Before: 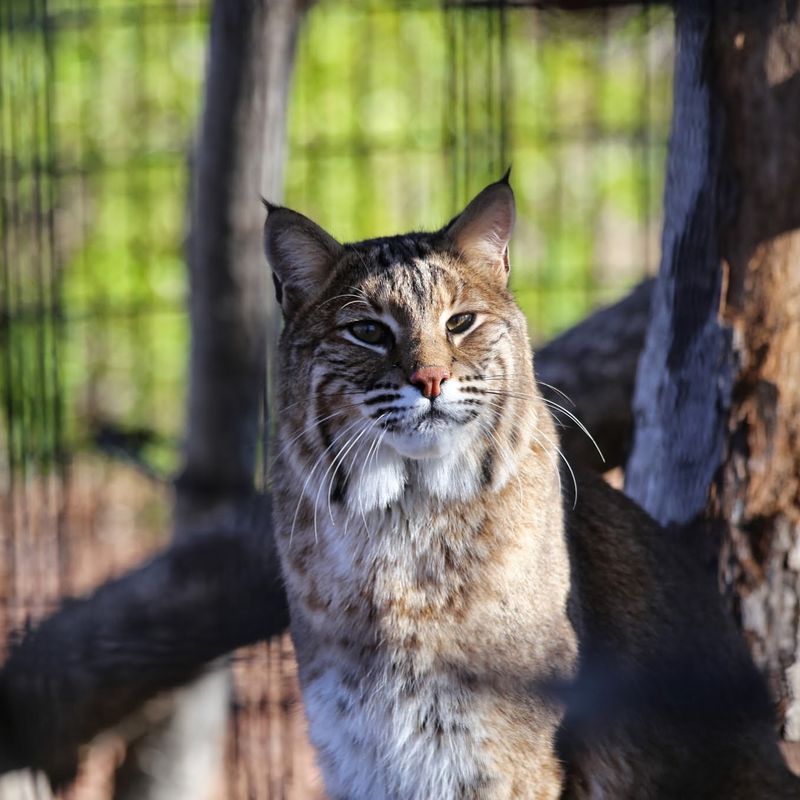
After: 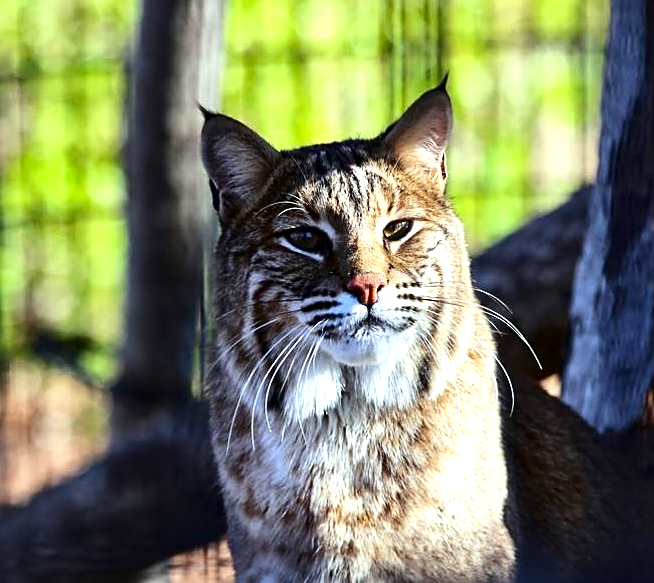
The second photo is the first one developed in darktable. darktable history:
local contrast: mode bilateral grid, contrast 20, coarseness 50, detail 119%, midtone range 0.2
crop: left 7.92%, top 11.662%, right 10.289%, bottom 15.448%
exposure: black level correction 0, exposure 0.688 EV, compensate highlight preservation false
color correction: highlights a* -6.5, highlights b* 0.607
sharpen: on, module defaults
contrast brightness saturation: contrast 0.19, brightness -0.109, saturation 0.206
tone equalizer: edges refinement/feathering 500, mask exposure compensation -1.57 EV, preserve details no
